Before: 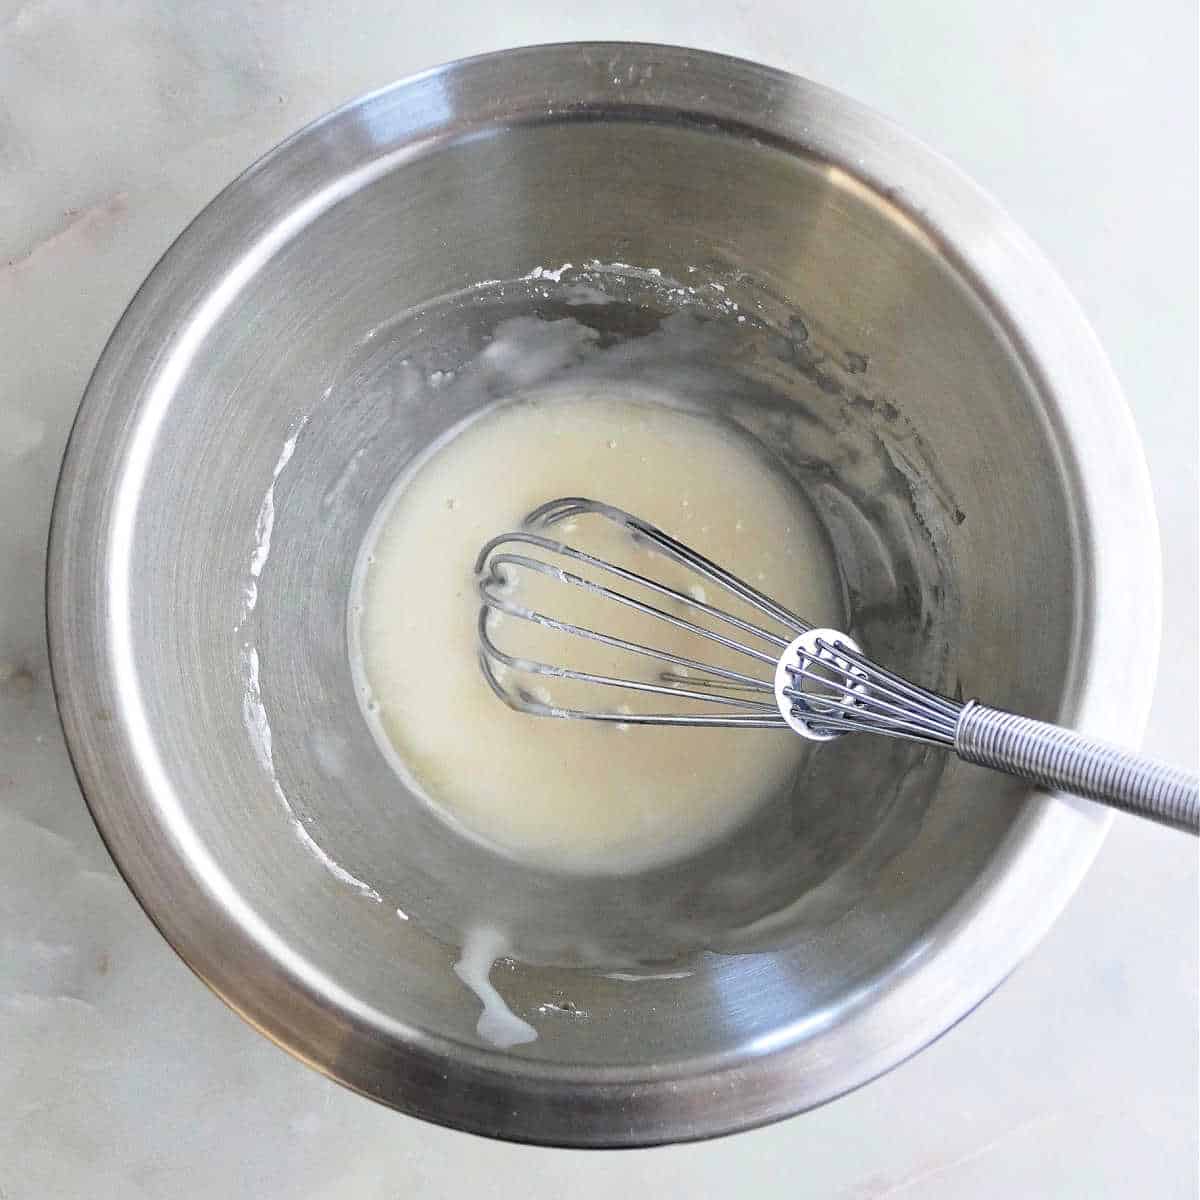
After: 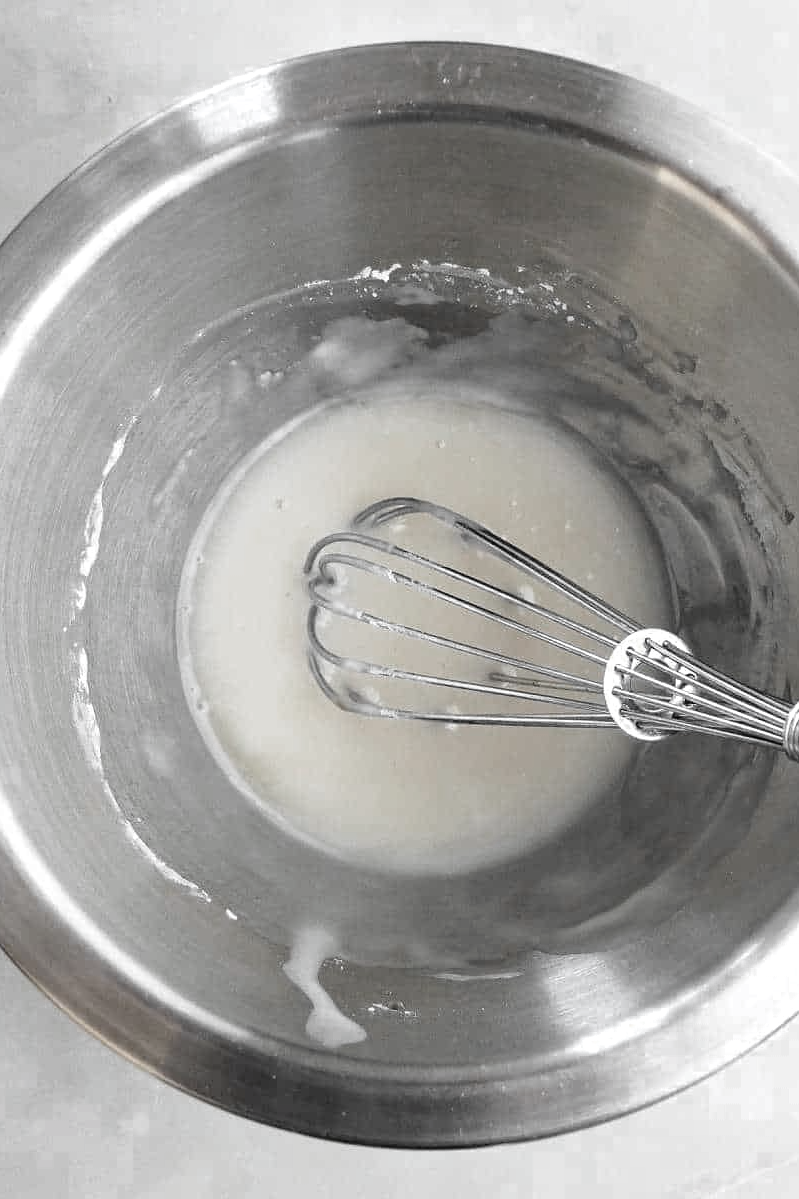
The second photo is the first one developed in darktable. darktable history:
exposure: black level correction 0, compensate exposure bias true, compensate highlight preservation false
crop and rotate: left 14.292%, right 19.041%
color zones: curves: ch0 [(0, 0.613) (0.01, 0.613) (0.245, 0.448) (0.498, 0.529) (0.642, 0.665) (0.879, 0.777) (0.99, 0.613)]; ch1 [(0, 0.035) (0.121, 0.189) (0.259, 0.197) (0.415, 0.061) (0.589, 0.022) (0.732, 0.022) (0.857, 0.026) (0.991, 0.053)]
